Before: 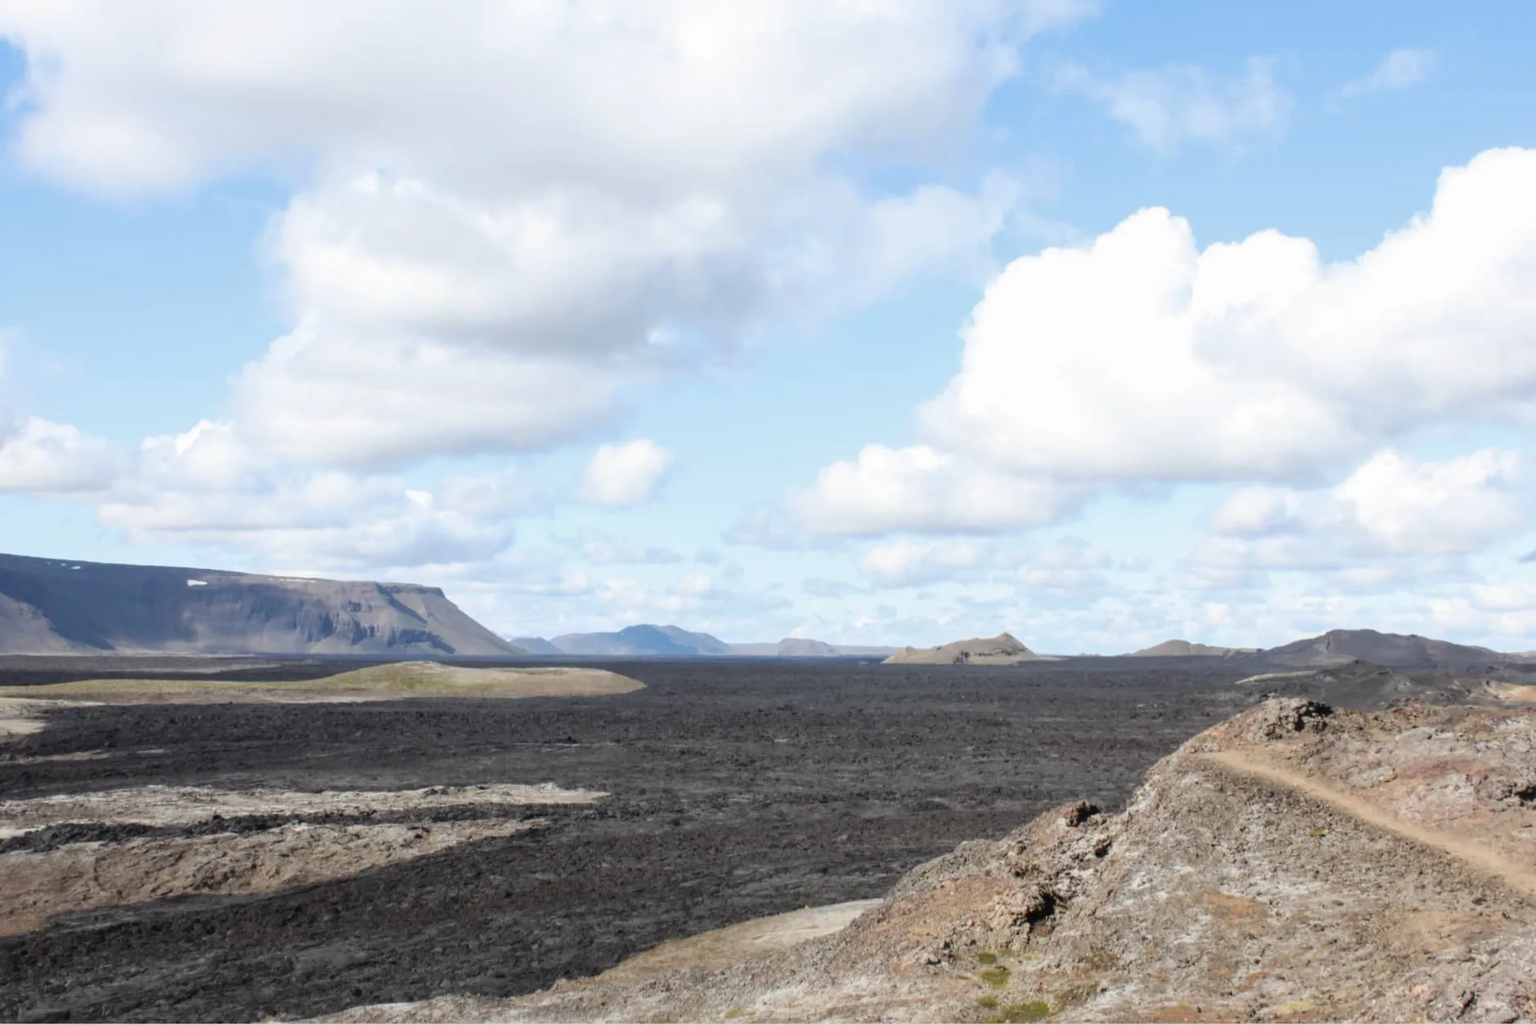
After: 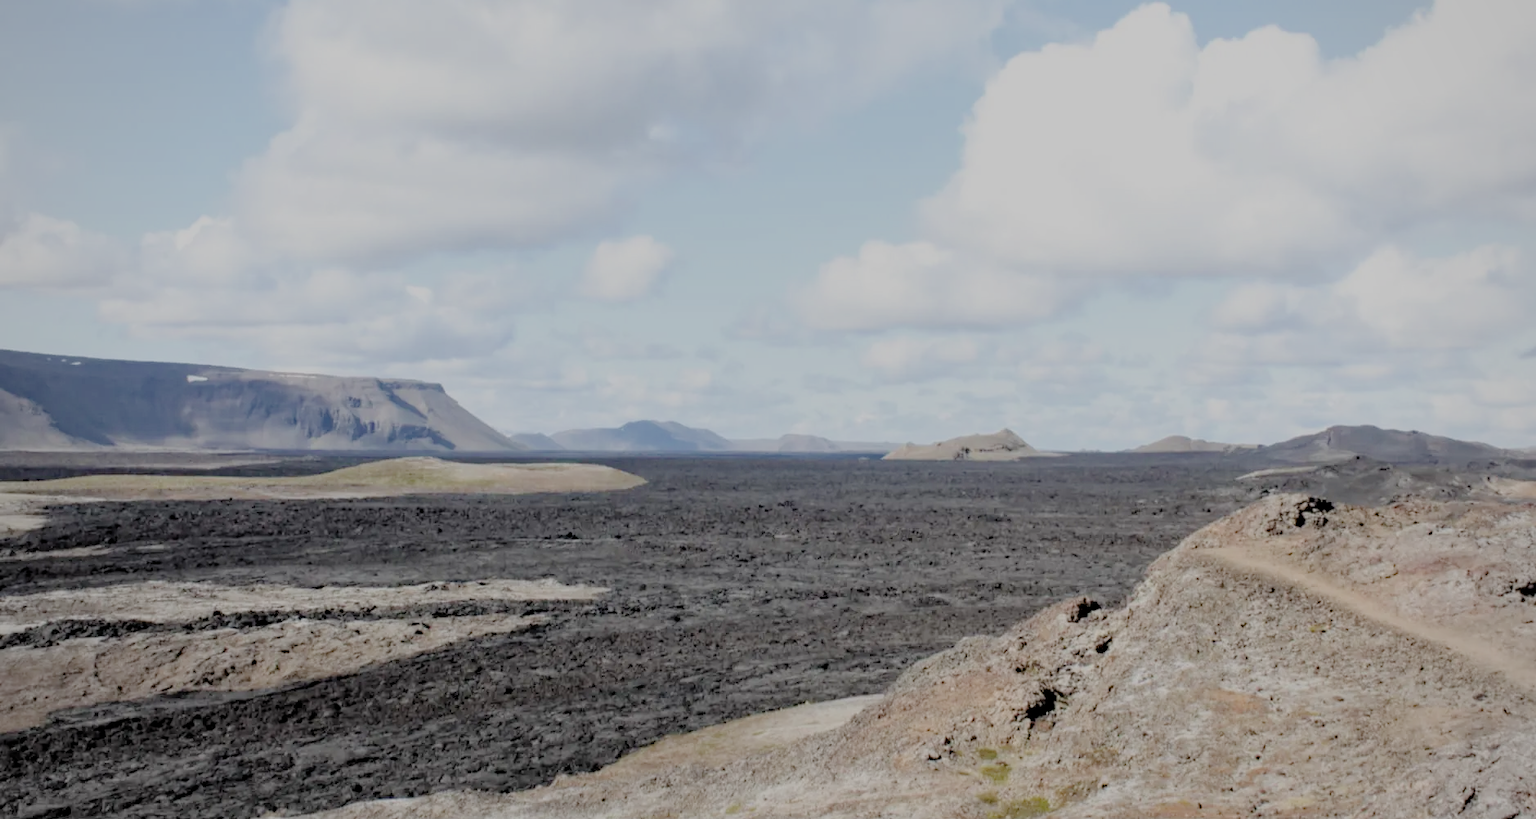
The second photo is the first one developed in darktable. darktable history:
tone equalizer: on, module defaults
crop and rotate: top 19.998%
haze removal: strength 0.29, distance 0.25, compatibility mode true, adaptive false
vignetting: brightness -0.167
exposure: exposure 0.559 EV, compensate highlight preservation false
contrast brightness saturation: contrast 0.11, saturation -0.17
filmic rgb: black relative exposure -4.42 EV, white relative exposure 6.58 EV, hardness 1.85, contrast 0.5
